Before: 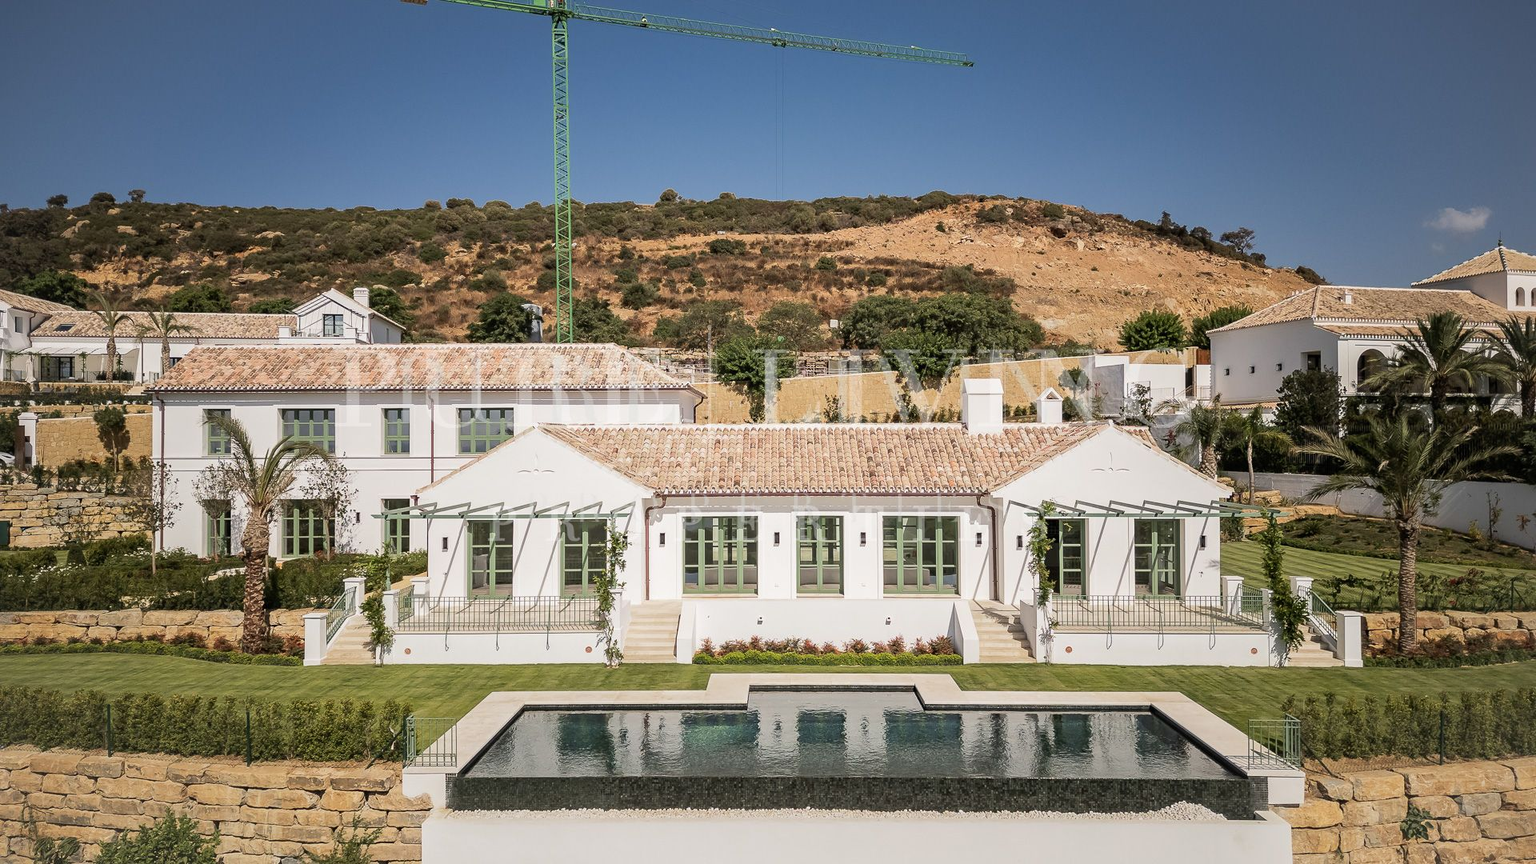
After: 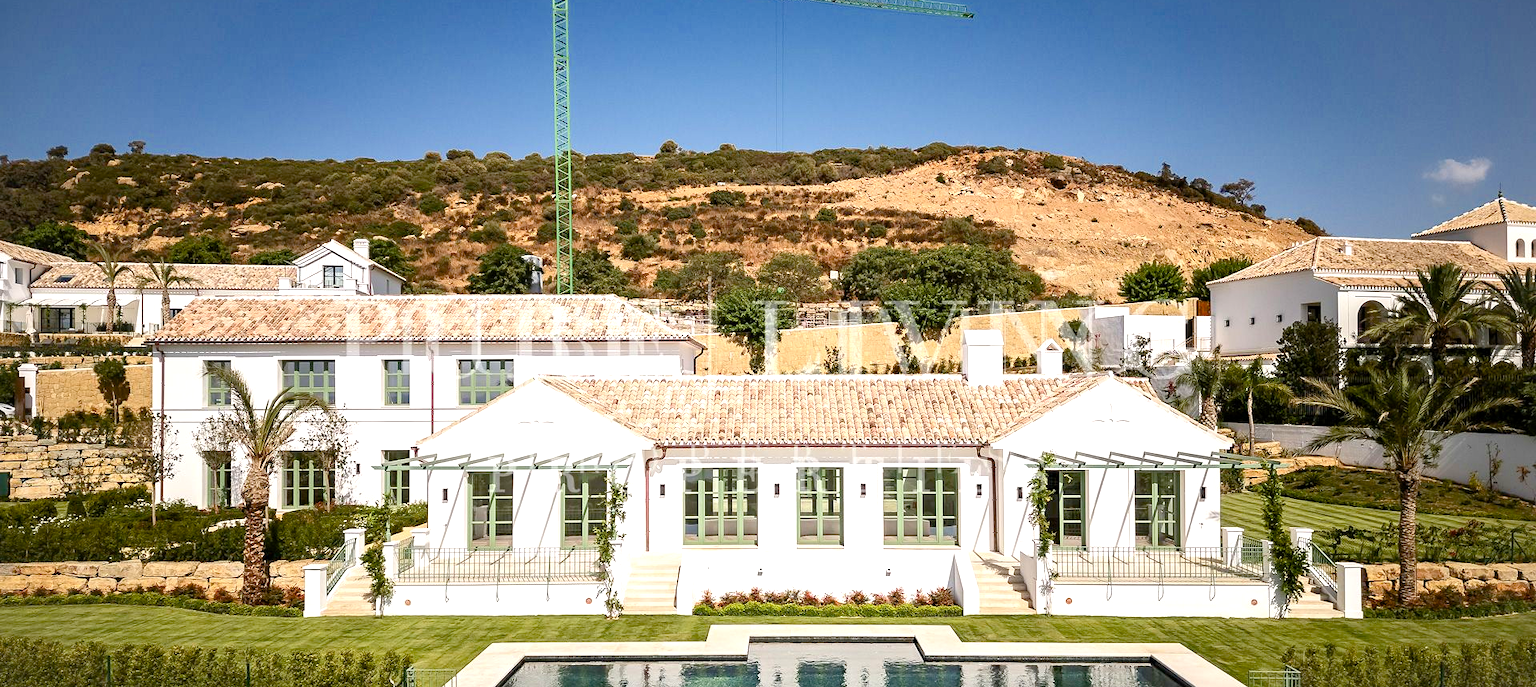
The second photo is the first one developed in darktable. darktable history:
exposure: black level correction 0, exposure 0.696 EV, compensate exposure bias true, compensate highlight preservation false
color balance rgb: global offset › luminance -0.265%, perceptual saturation grading › global saturation 20%, perceptual saturation grading › highlights -24.937%, perceptual saturation grading › shadows 25.33%, global vibrance 16.449%, saturation formula JzAzBz (2021)
crop and rotate: top 5.669%, bottom 14.758%
